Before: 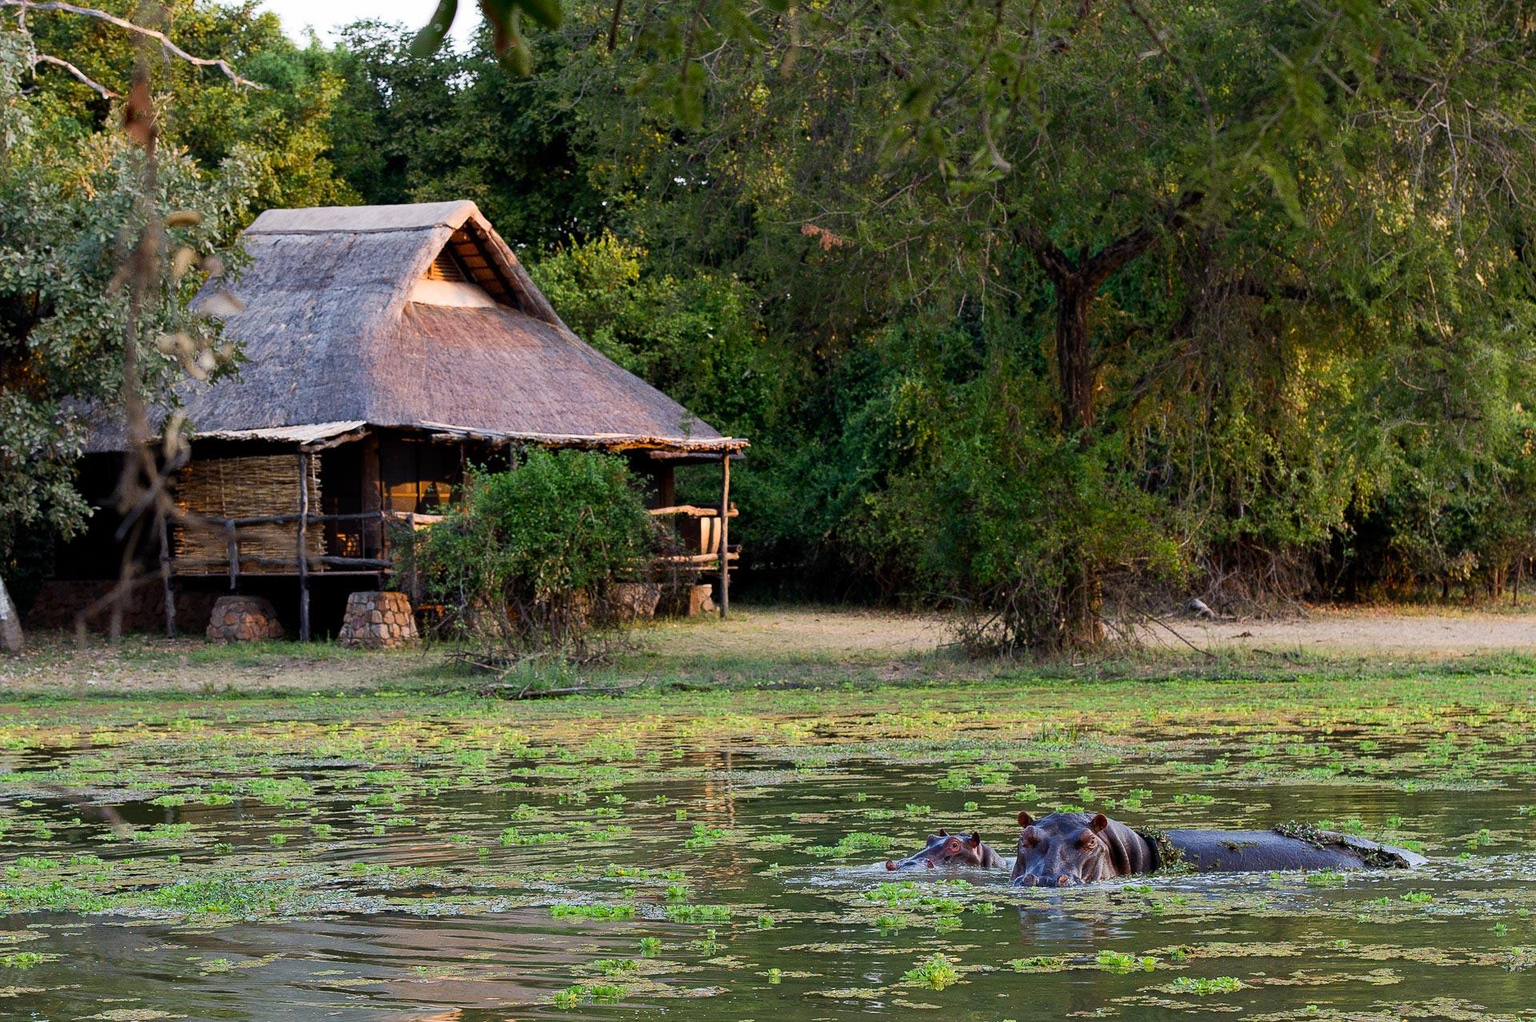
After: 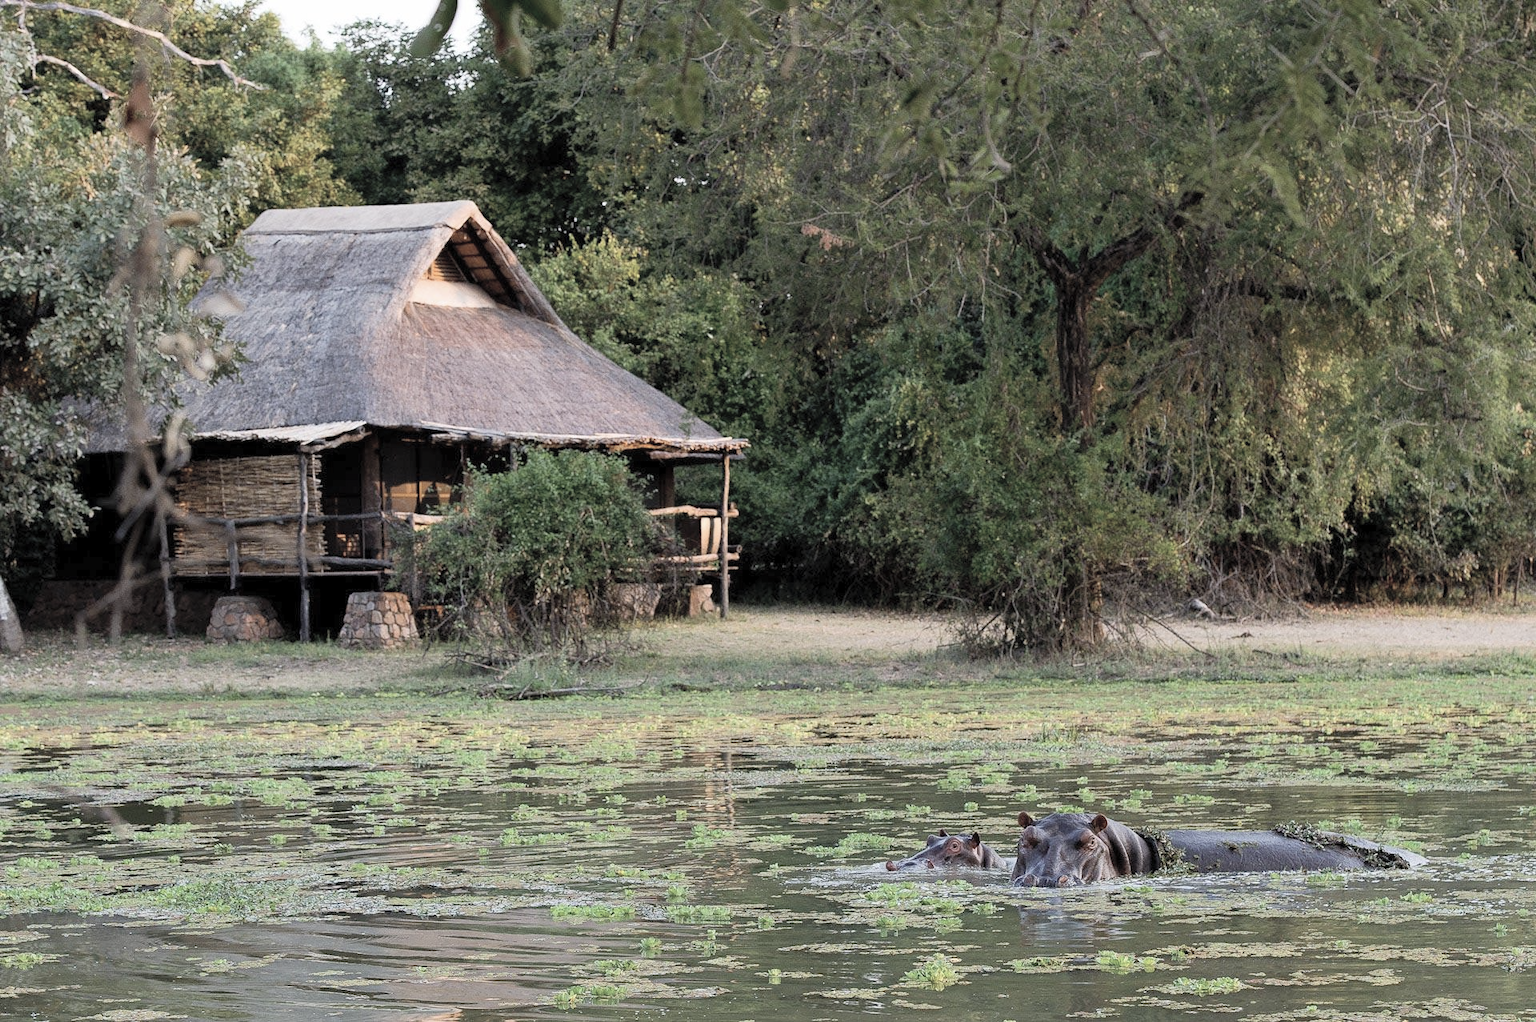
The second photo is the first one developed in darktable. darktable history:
contrast brightness saturation: brightness 0.183, saturation -0.495
